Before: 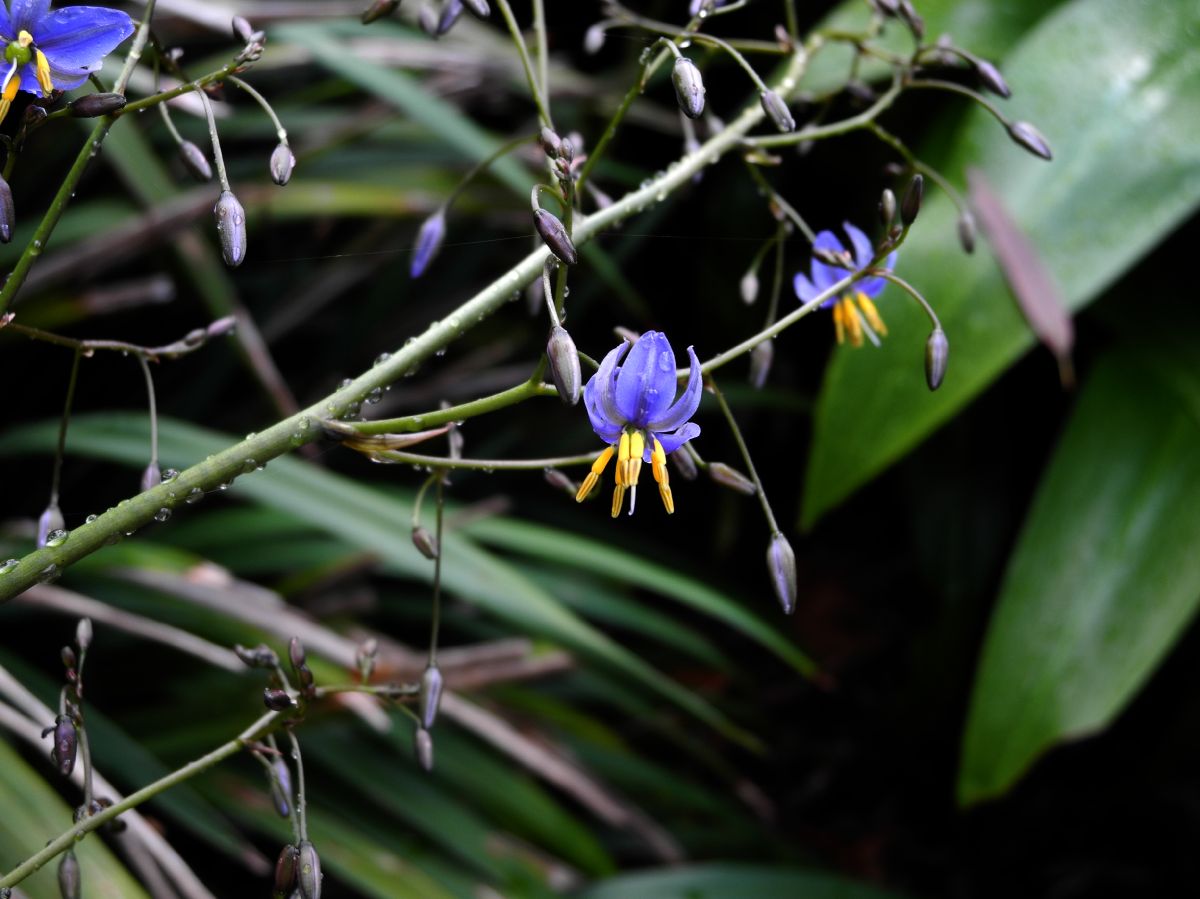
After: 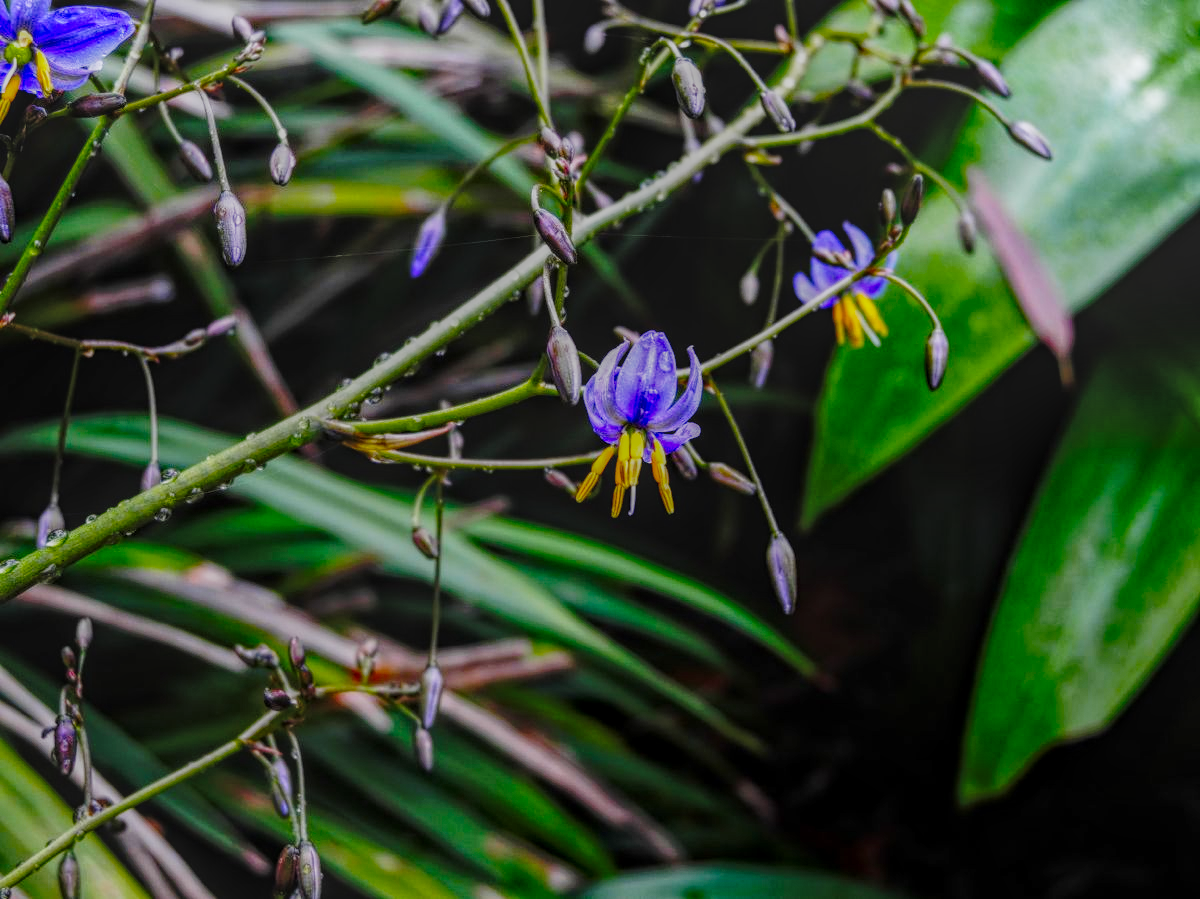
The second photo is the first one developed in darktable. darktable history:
base curve: curves: ch0 [(0, 0) (0.028, 0.03) (0.121, 0.232) (0.46, 0.748) (0.859, 0.968) (1, 1)], preserve colors none
tone equalizer: edges refinement/feathering 500, mask exposure compensation -1.57 EV, preserve details no
local contrast: highlights 20%, shadows 31%, detail 199%, midtone range 0.2
color balance rgb: perceptual saturation grading › global saturation 31.051%, global vibrance 14.321%
